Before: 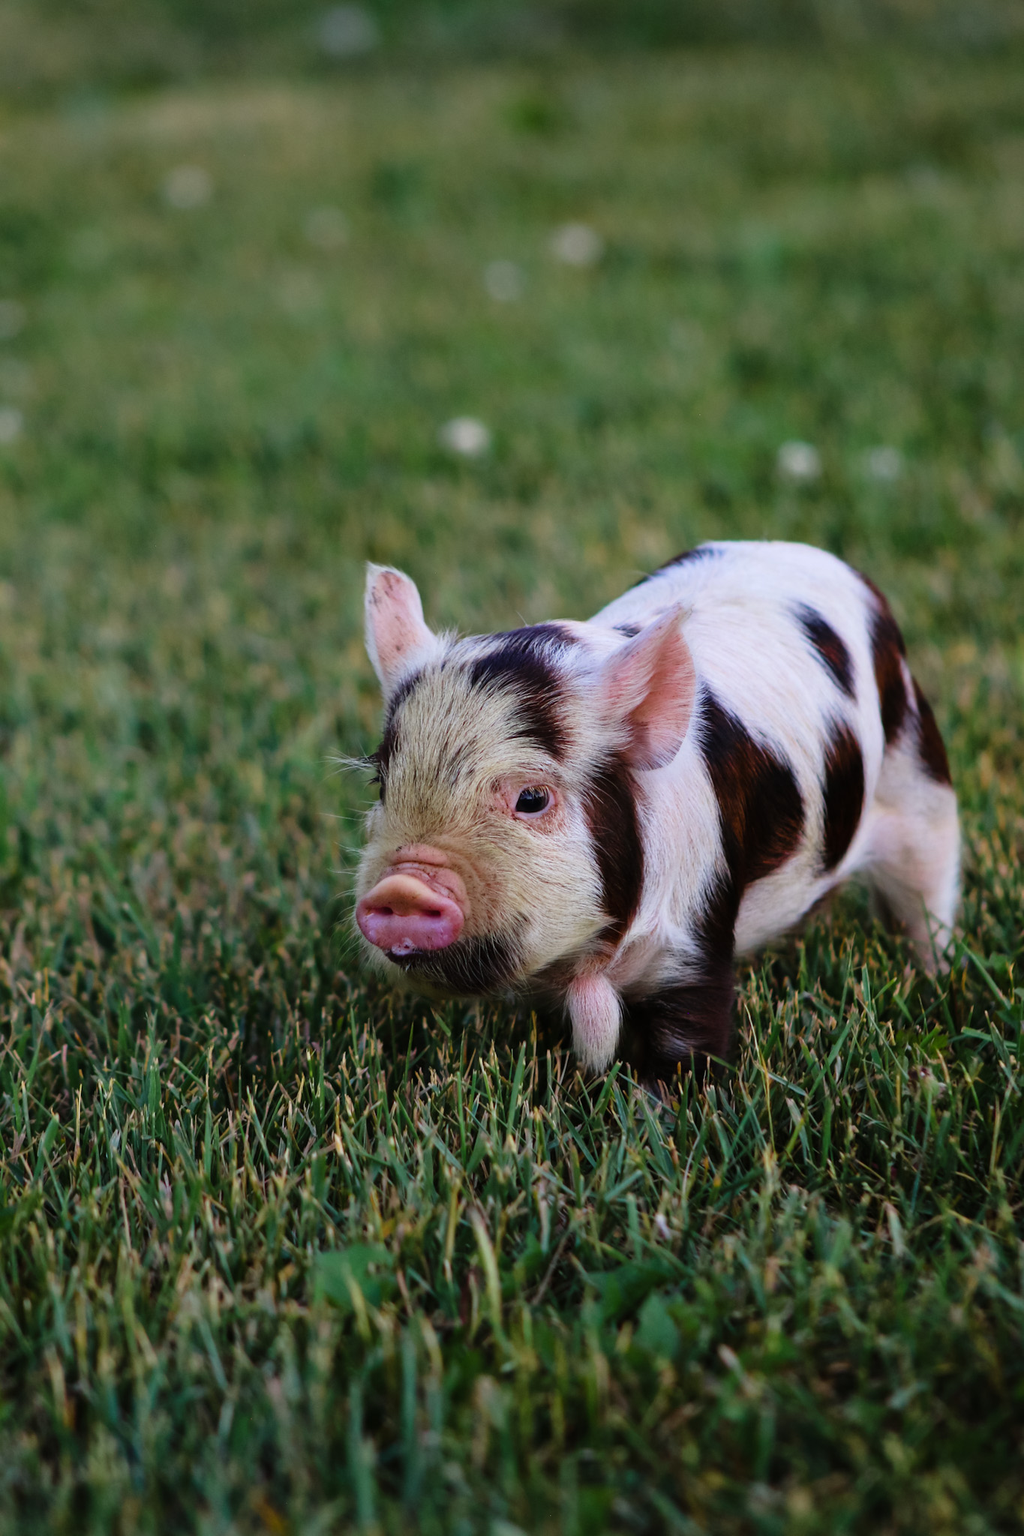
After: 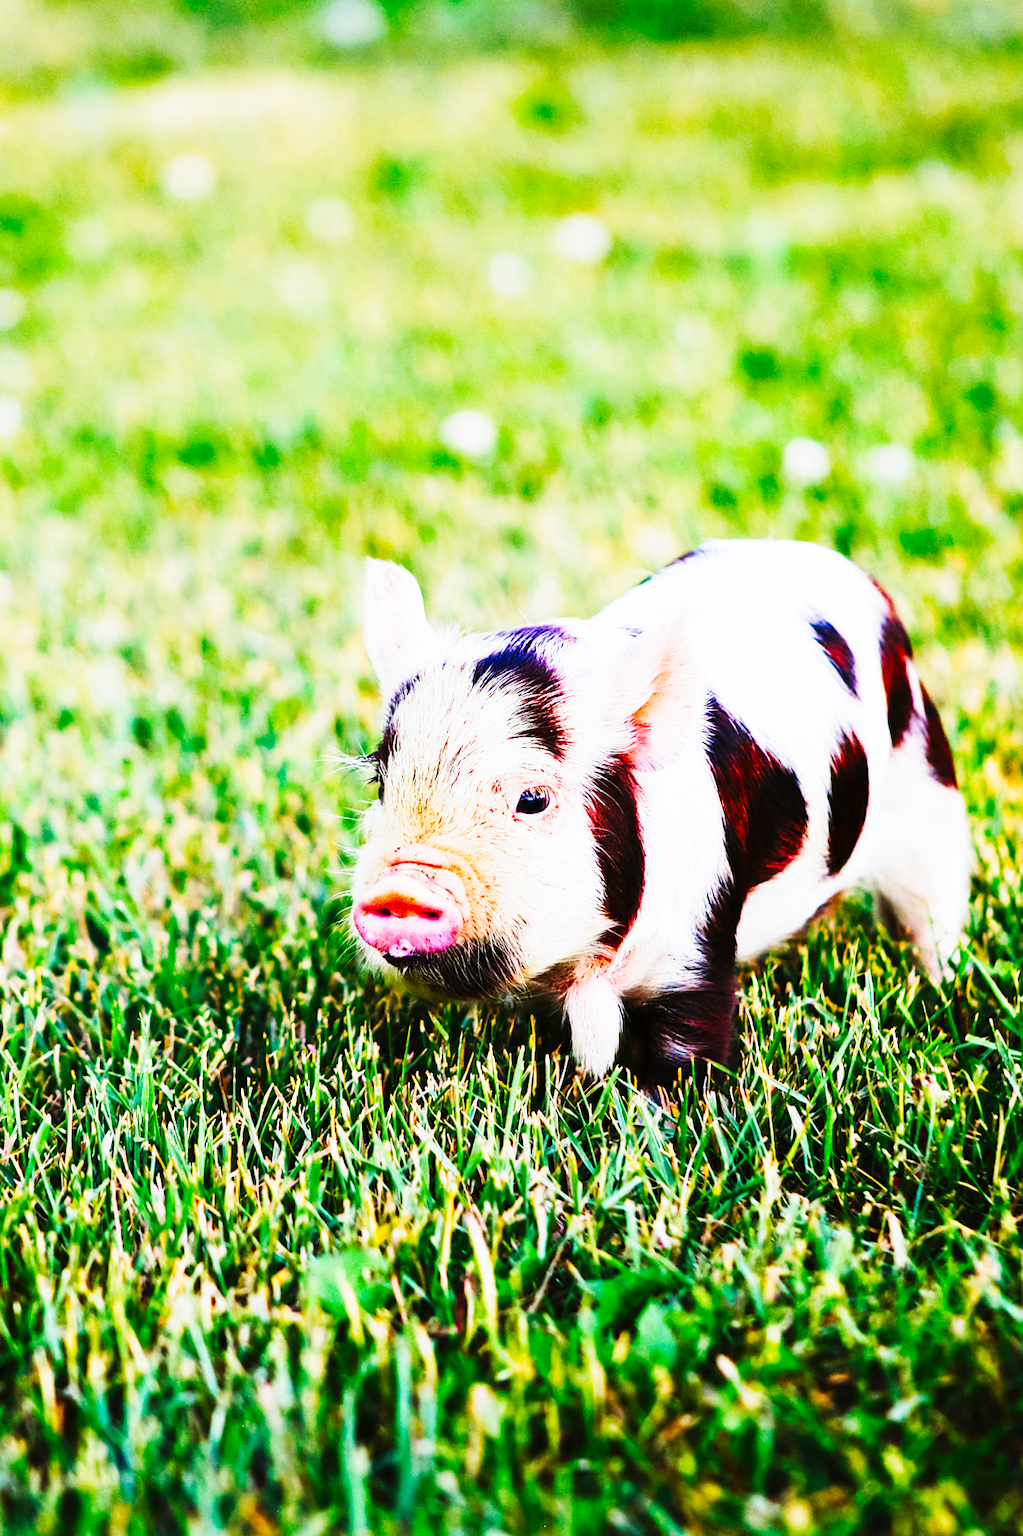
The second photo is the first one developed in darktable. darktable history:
sharpen: amount 0.2
crop and rotate: angle -0.5°
color balance rgb: perceptual saturation grading › global saturation 20%, perceptual saturation grading › highlights -50%, perceptual saturation grading › shadows 30%
tone curve: curves: ch0 [(0, 0) (0.003, 0.004) (0.011, 0.016) (0.025, 0.035) (0.044, 0.062) (0.069, 0.097) (0.1, 0.143) (0.136, 0.205) (0.177, 0.276) (0.224, 0.36) (0.277, 0.461) (0.335, 0.584) (0.399, 0.686) (0.468, 0.783) (0.543, 0.868) (0.623, 0.927) (0.709, 0.96) (0.801, 0.974) (0.898, 0.986) (1, 1)], preserve colors none
base curve: curves: ch0 [(0, 0) (0.008, 0.007) (0.022, 0.029) (0.048, 0.089) (0.092, 0.197) (0.191, 0.399) (0.275, 0.534) (0.357, 0.65) (0.477, 0.78) (0.542, 0.833) (0.799, 0.973) (1, 1)], preserve colors none
